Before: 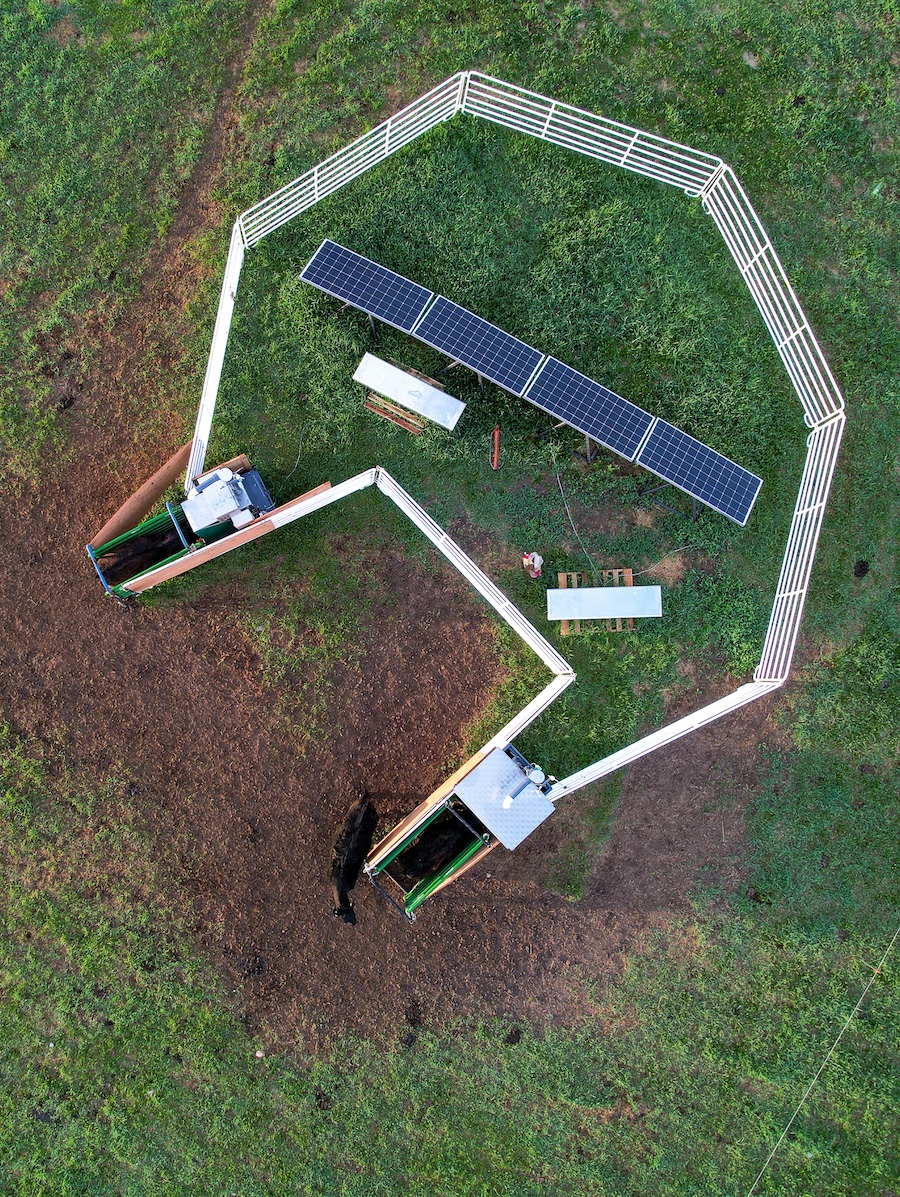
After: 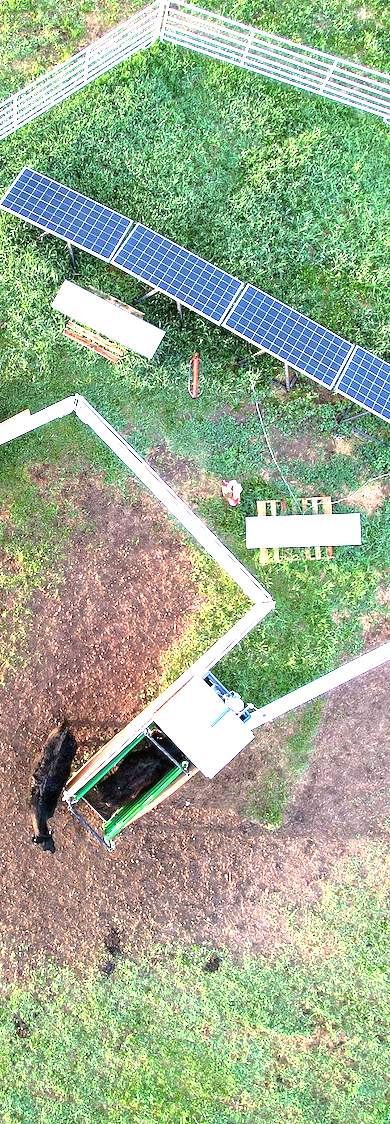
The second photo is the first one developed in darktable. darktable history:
crop: left 33.452%, top 6.025%, right 23.155%
exposure: black level correction 0, exposure 1.1 EV, compensate exposure bias true, compensate highlight preservation false
